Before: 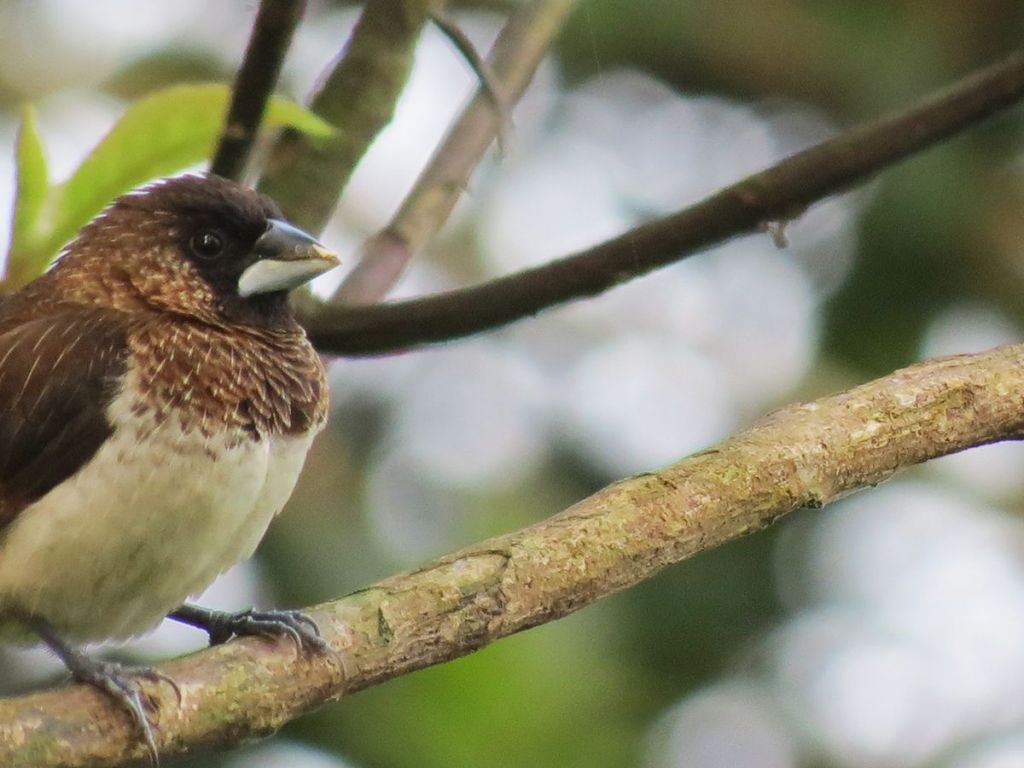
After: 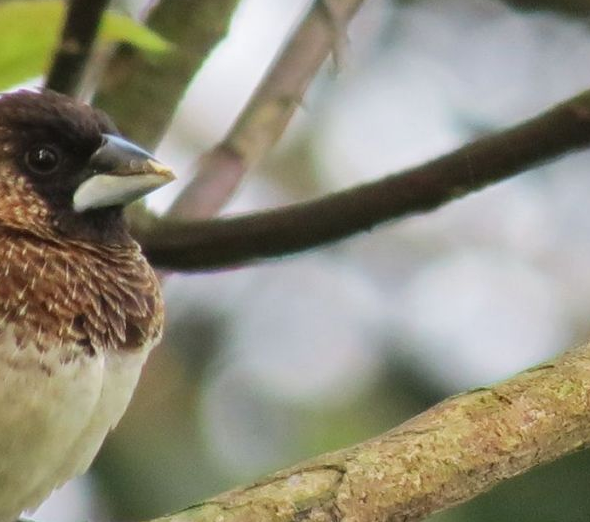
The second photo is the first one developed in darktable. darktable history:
crop: left 16.178%, top 11.197%, right 26.136%, bottom 20.708%
shadows and highlights: soften with gaussian
